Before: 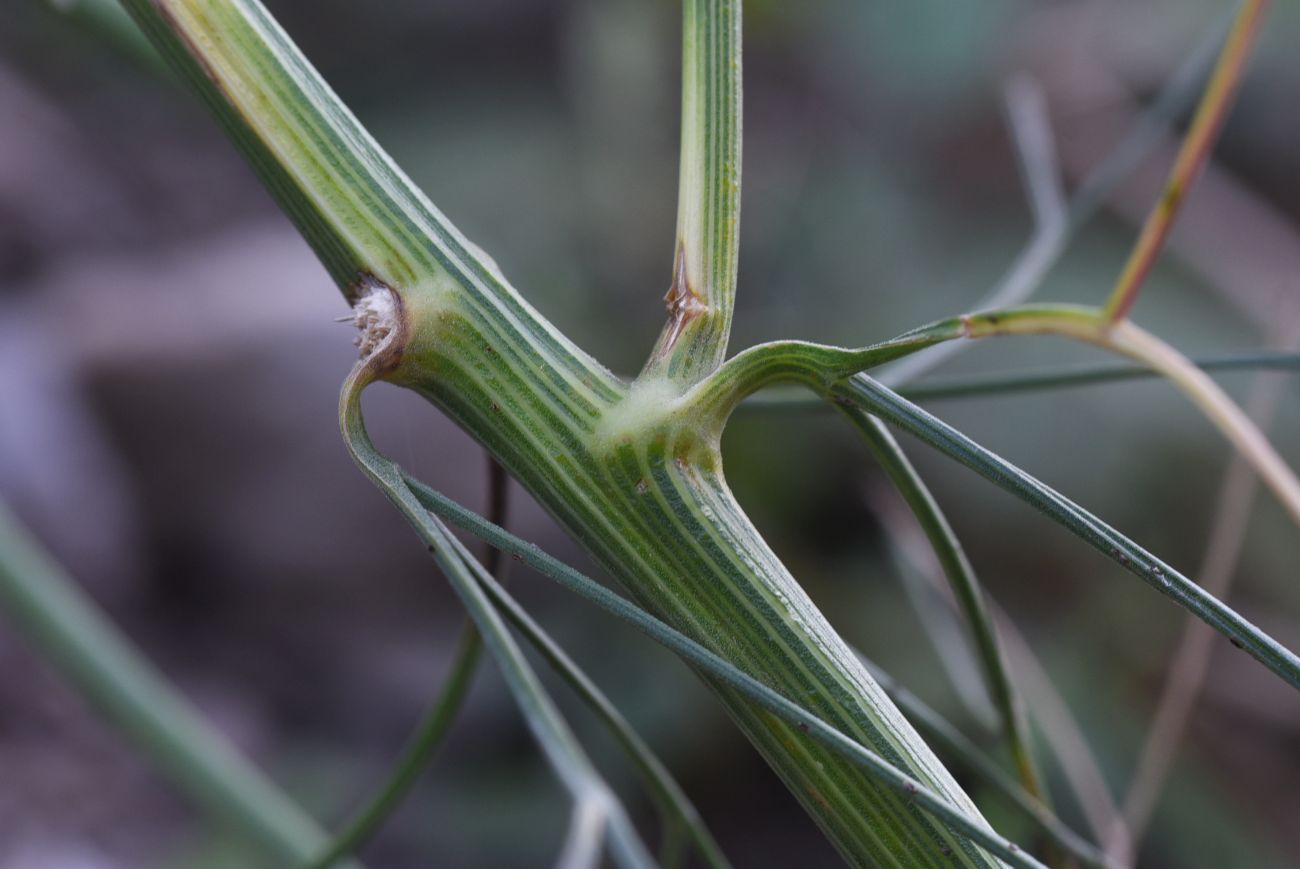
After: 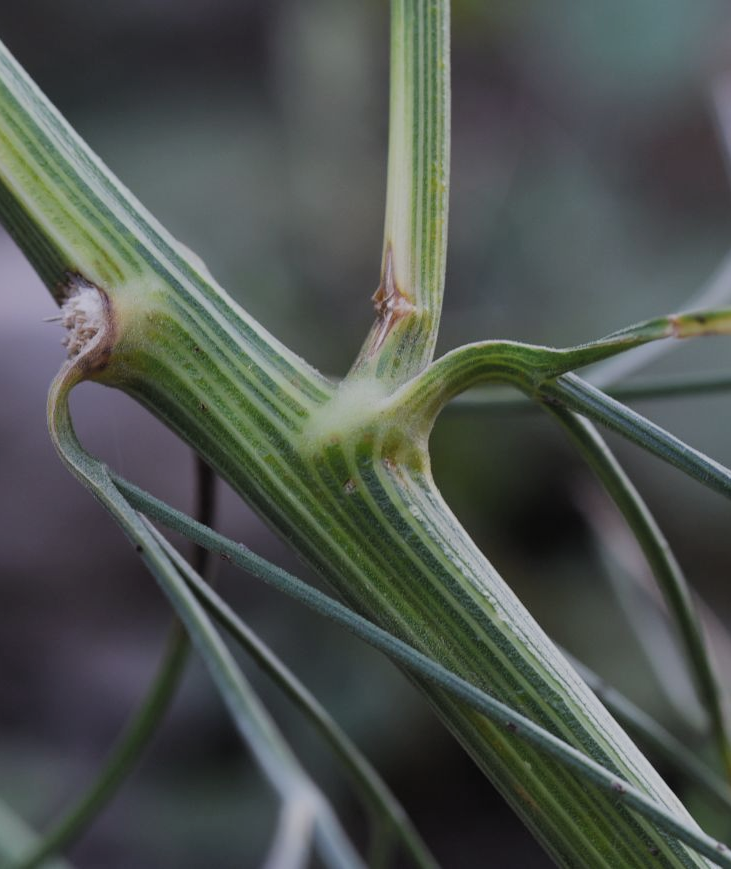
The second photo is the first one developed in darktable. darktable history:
crop and rotate: left 22.463%, right 21.238%
filmic rgb: black relative exposure -7.65 EV, white relative exposure 4.56 EV, hardness 3.61, color science v5 (2021), iterations of high-quality reconstruction 10, contrast in shadows safe, contrast in highlights safe
